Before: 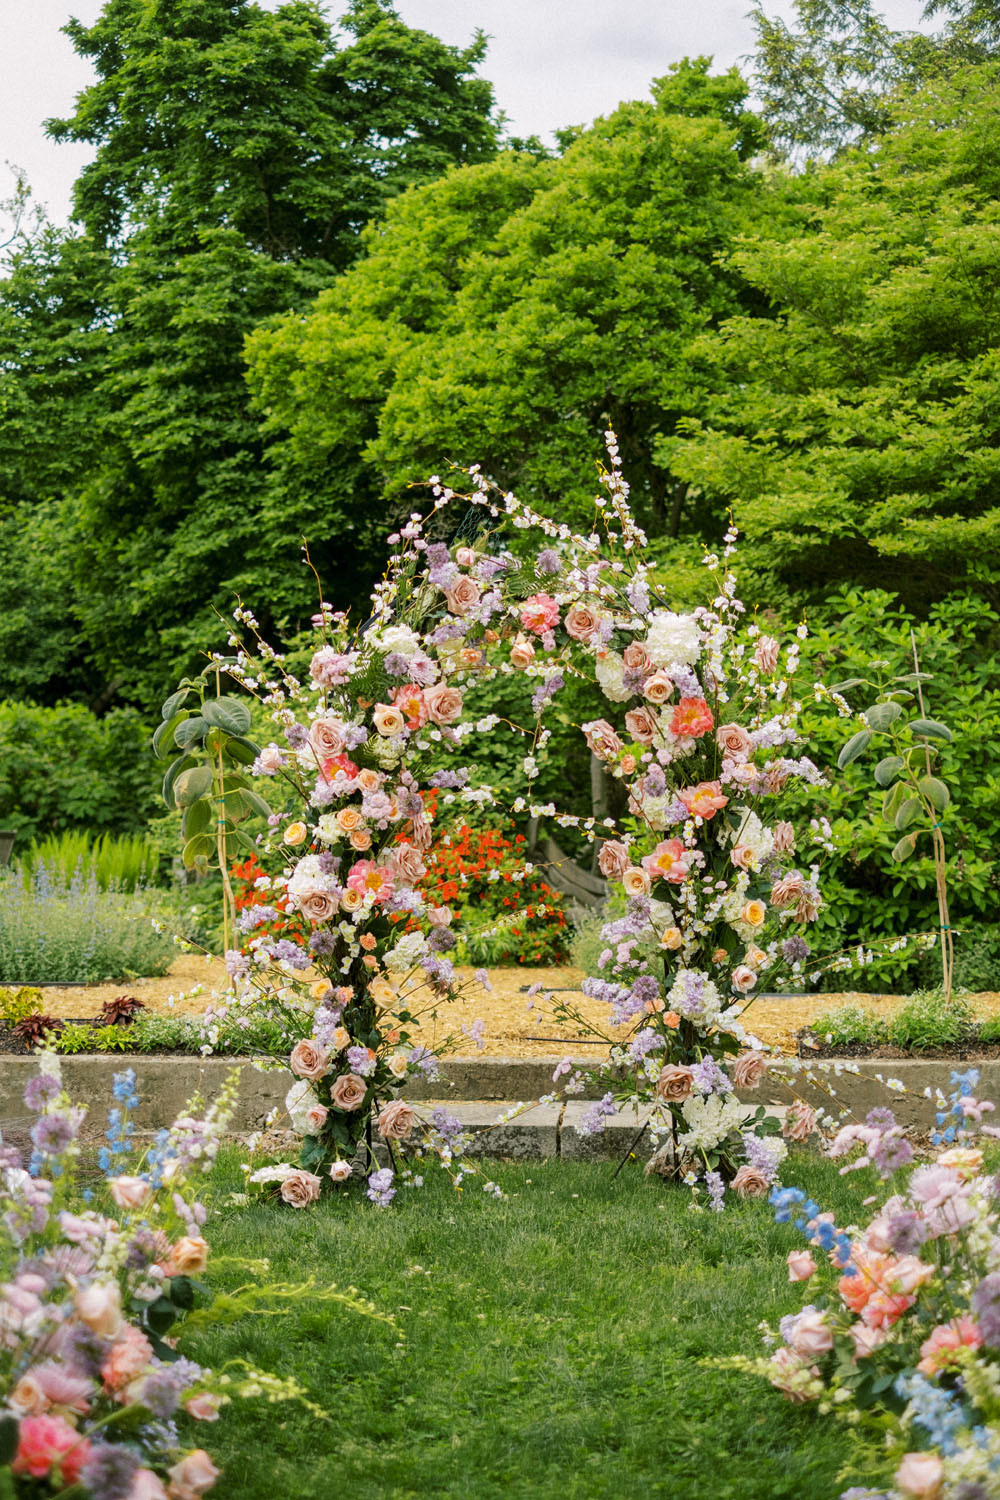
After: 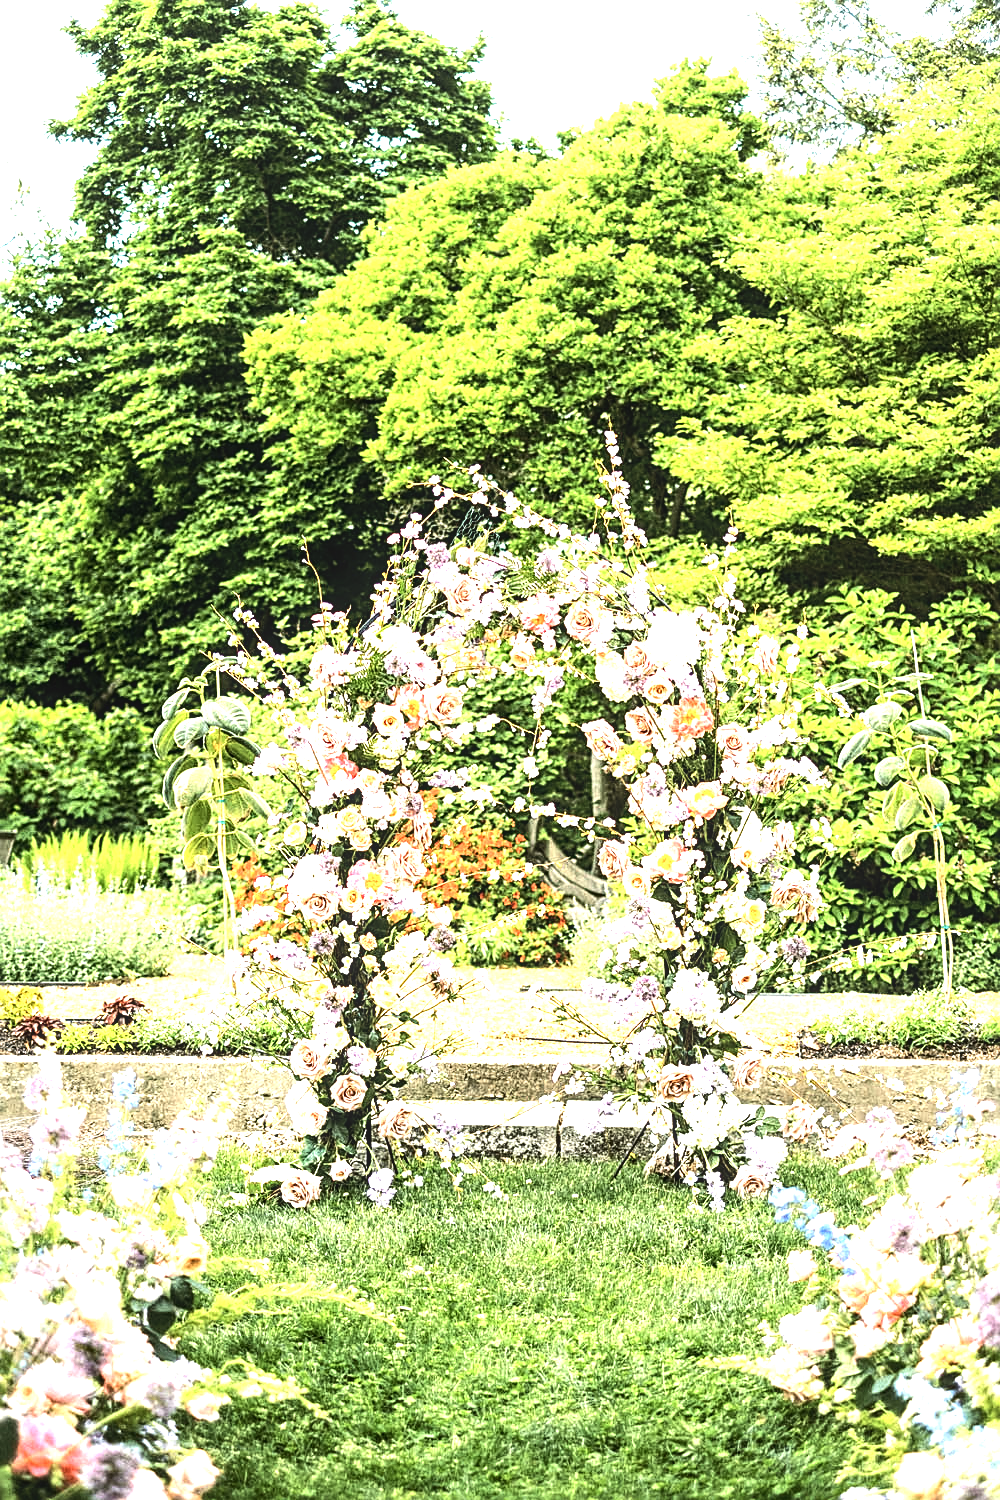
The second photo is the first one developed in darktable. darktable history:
tone equalizer: -8 EV -1.08 EV, -7 EV -1.01 EV, -6 EV -0.867 EV, -5 EV -0.578 EV, -3 EV 0.578 EV, -2 EV 0.867 EV, -1 EV 1.01 EV, +0 EV 1.08 EV, edges refinement/feathering 500, mask exposure compensation -1.57 EV, preserve details no
contrast brightness saturation: contrast 0.11, saturation -0.17
sharpen: on, module defaults
exposure: black level correction 0, exposure 1.125 EV, compensate exposure bias true, compensate highlight preservation false
local contrast: on, module defaults
